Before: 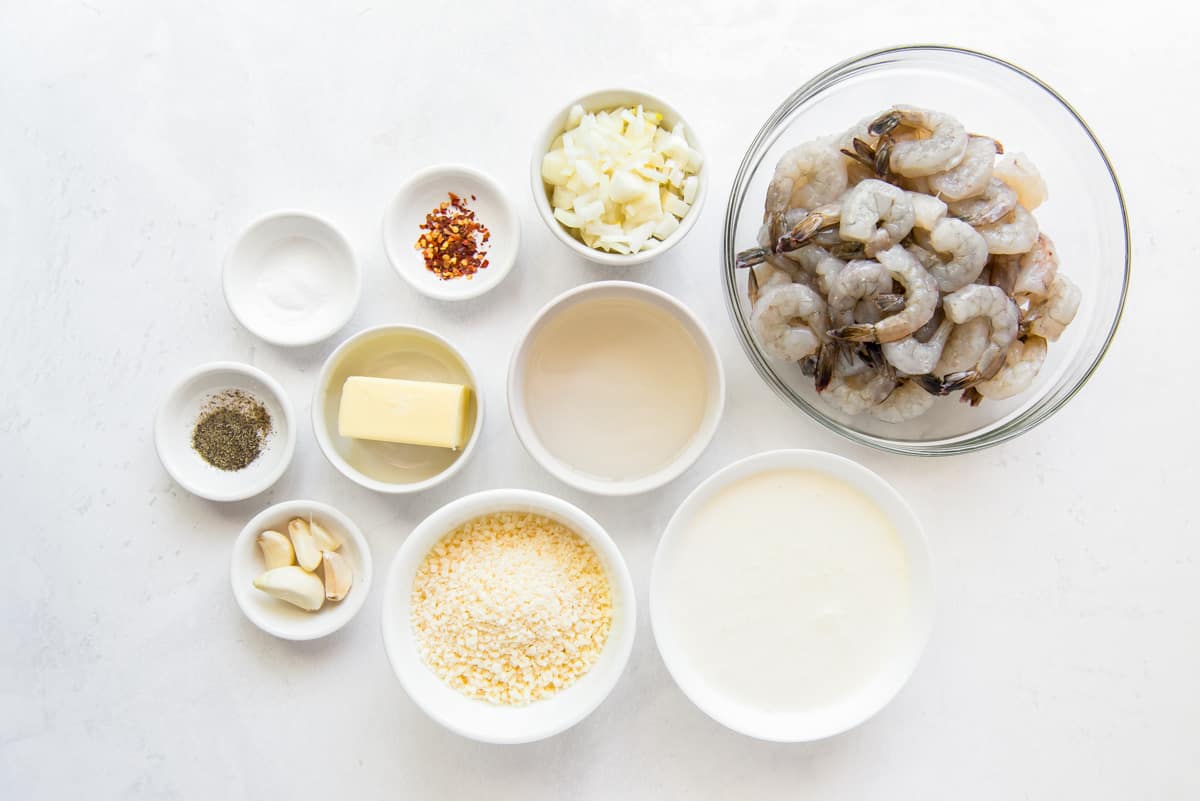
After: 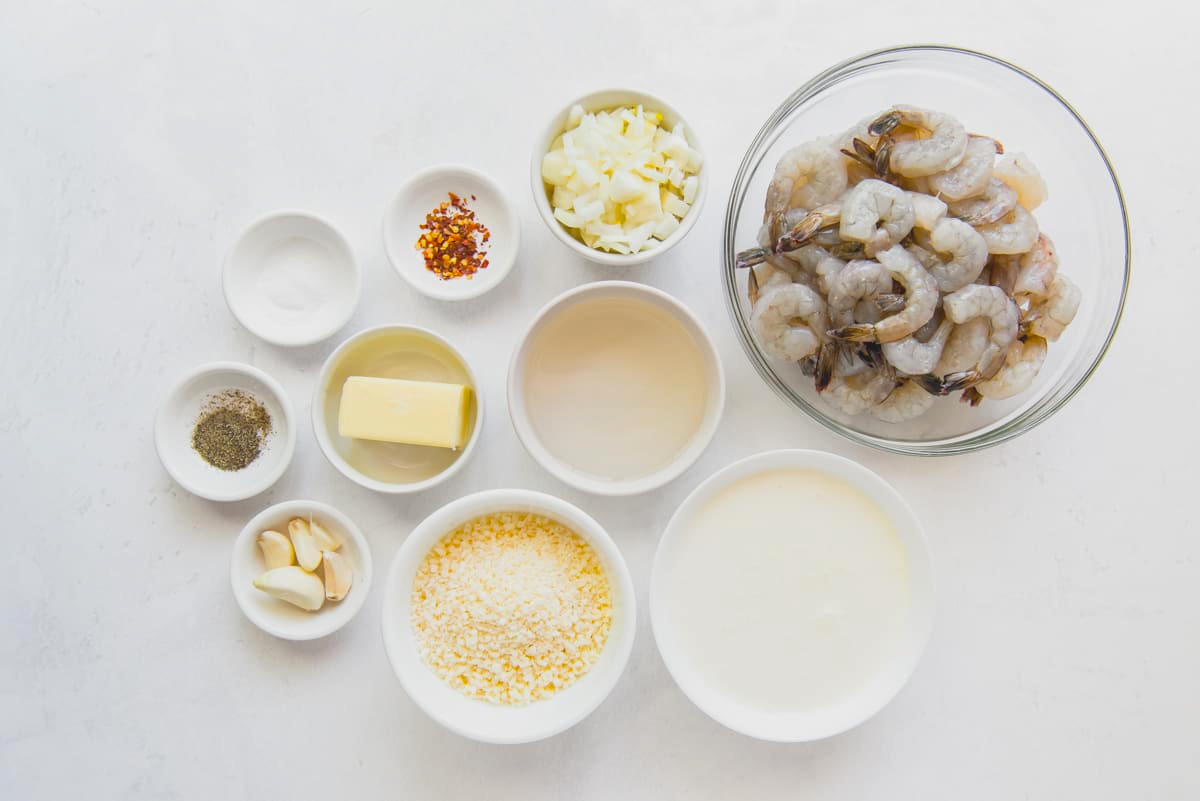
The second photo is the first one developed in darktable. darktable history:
contrast brightness saturation: contrast -0.15, brightness 0.05, saturation -0.12
base curve: curves: ch0 [(0, 0) (0.303, 0.277) (1, 1)]
color balance: output saturation 120%
